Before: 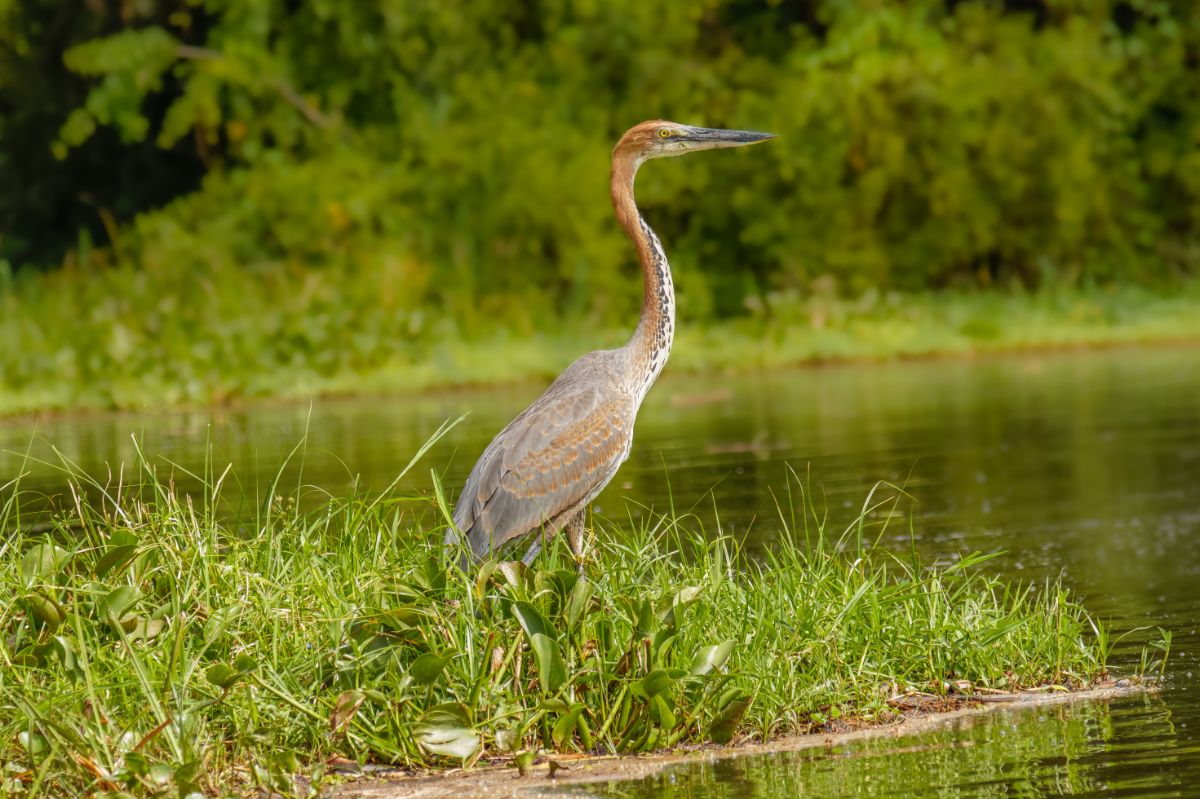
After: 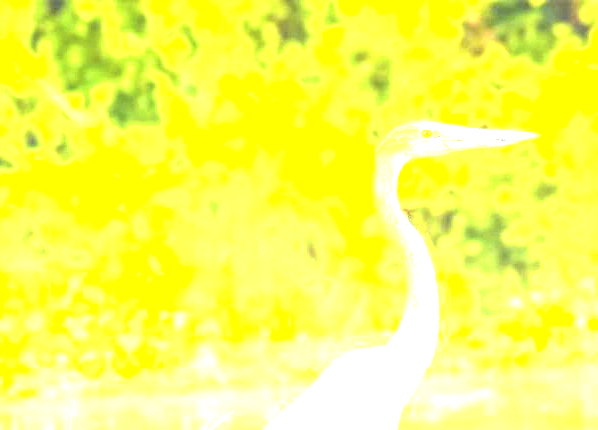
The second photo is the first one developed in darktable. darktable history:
crop: left 19.802%, right 30.35%, bottom 46.149%
exposure: black level correction 0, exposure 3.992 EV, compensate highlight preservation false
levels: white 99.97%
local contrast: highlights 66%, shadows 35%, detail 167%, midtone range 0.2
